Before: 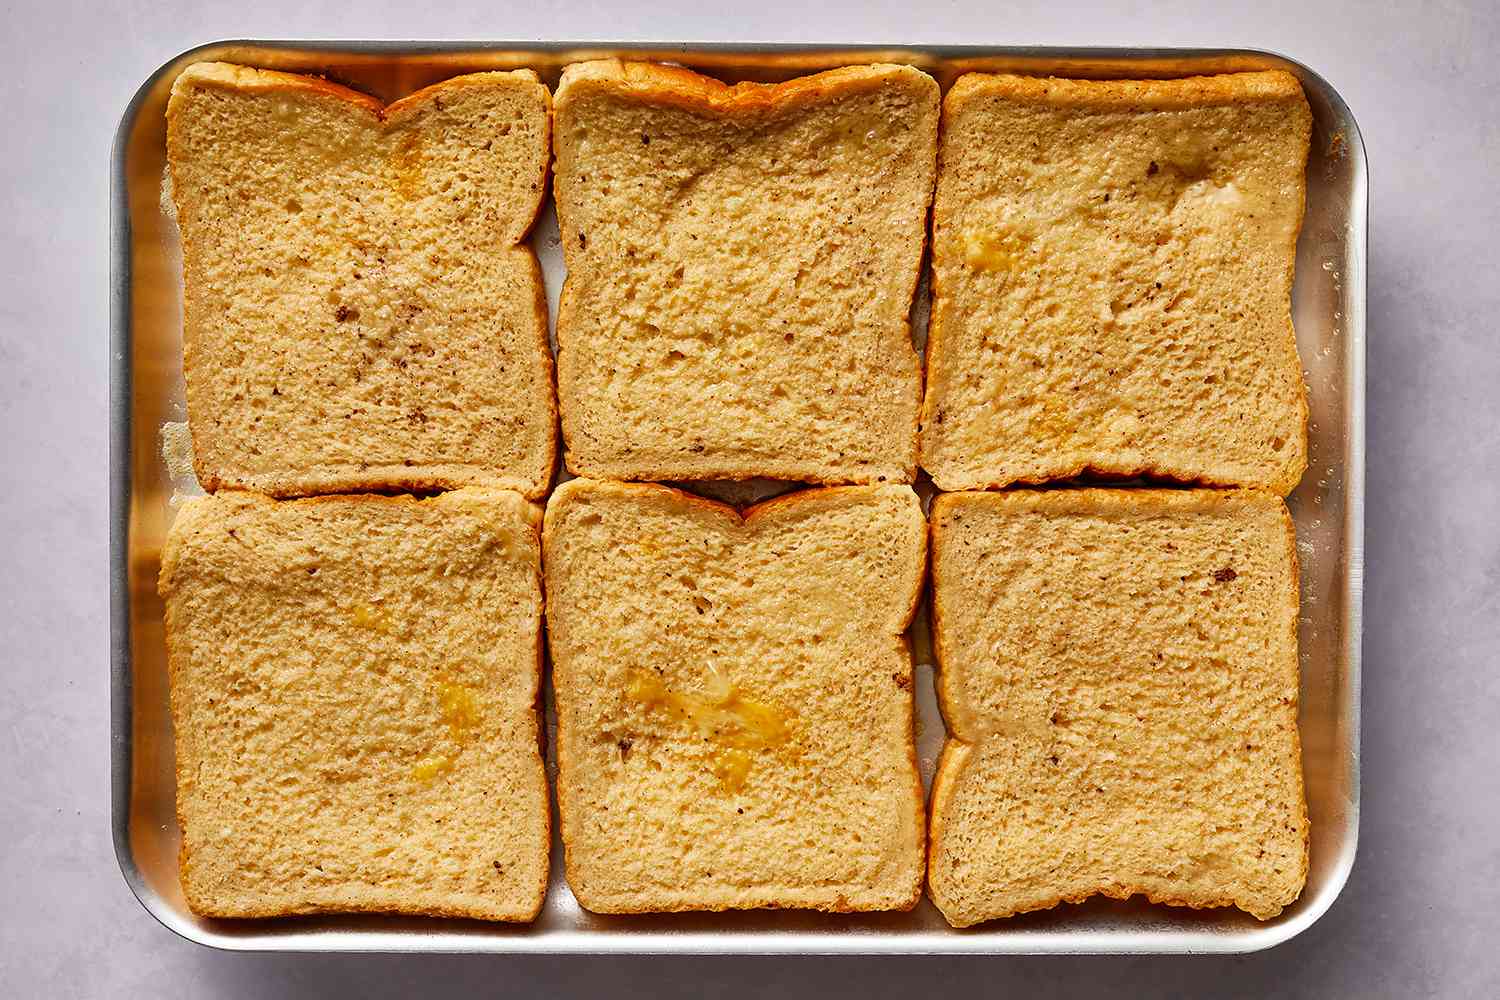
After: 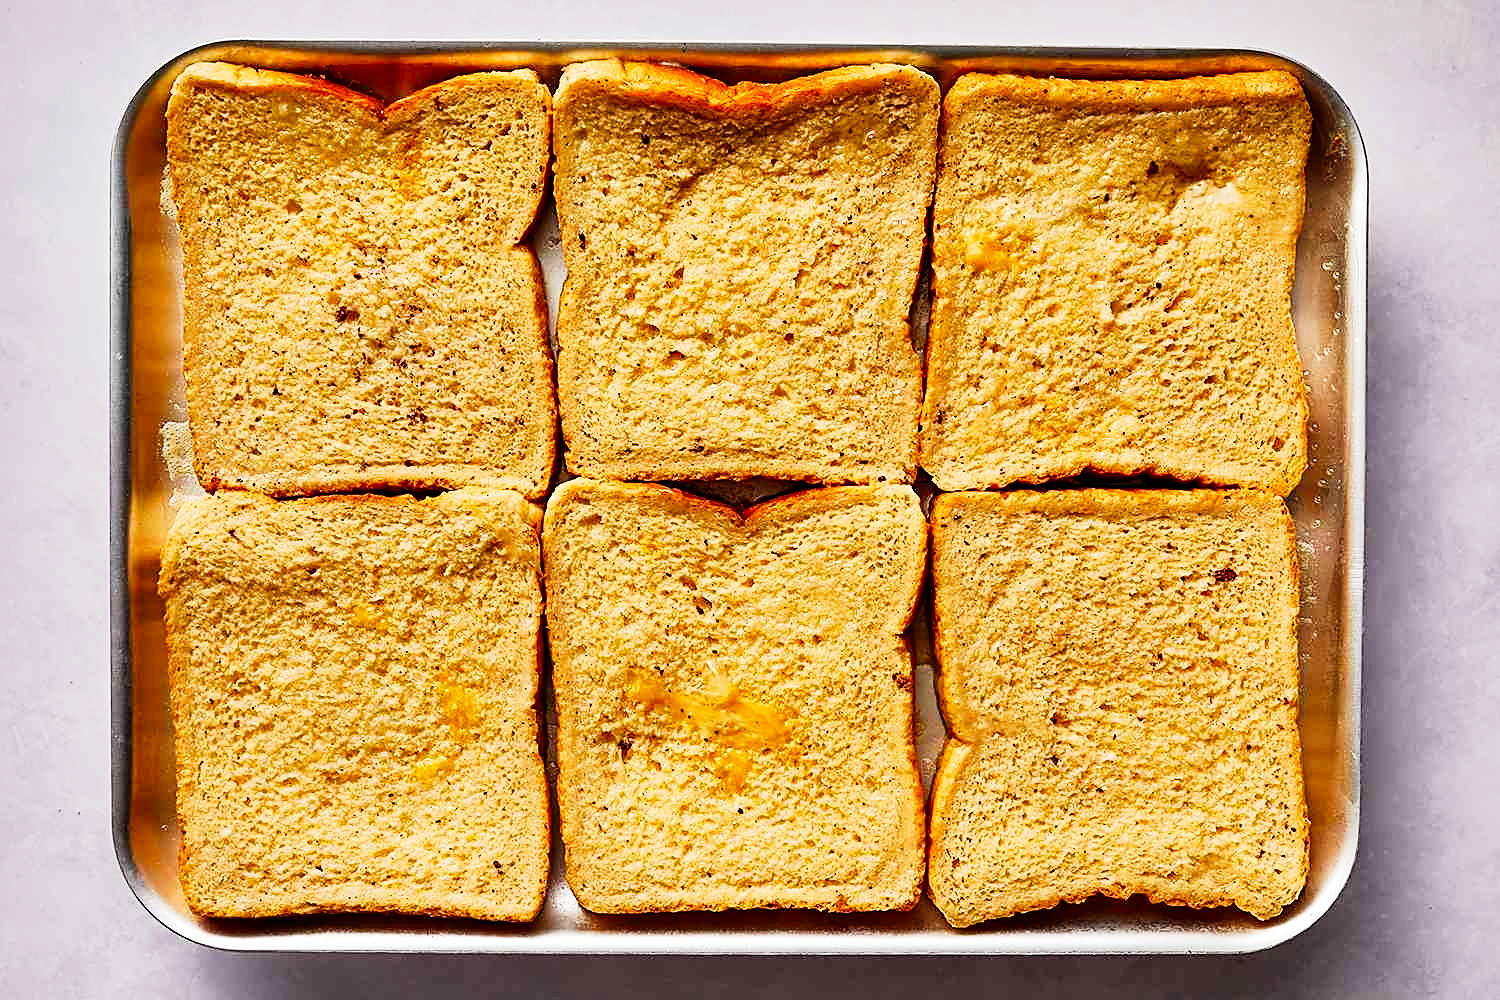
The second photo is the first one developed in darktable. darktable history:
sharpen: on, module defaults
tone curve: curves: ch0 [(0, 0.006) (0.046, 0.011) (0.13, 0.062) (0.338, 0.327) (0.494, 0.55) (0.728, 0.835) (1, 1)]; ch1 [(0, 0) (0.346, 0.324) (0.45, 0.431) (0.5, 0.5) (0.522, 0.517) (0.55, 0.57) (1, 1)]; ch2 [(0, 0) (0.453, 0.418) (0.5, 0.5) (0.526, 0.524) (0.554, 0.598) (0.622, 0.679) (0.707, 0.761) (1, 1)], preserve colors none
